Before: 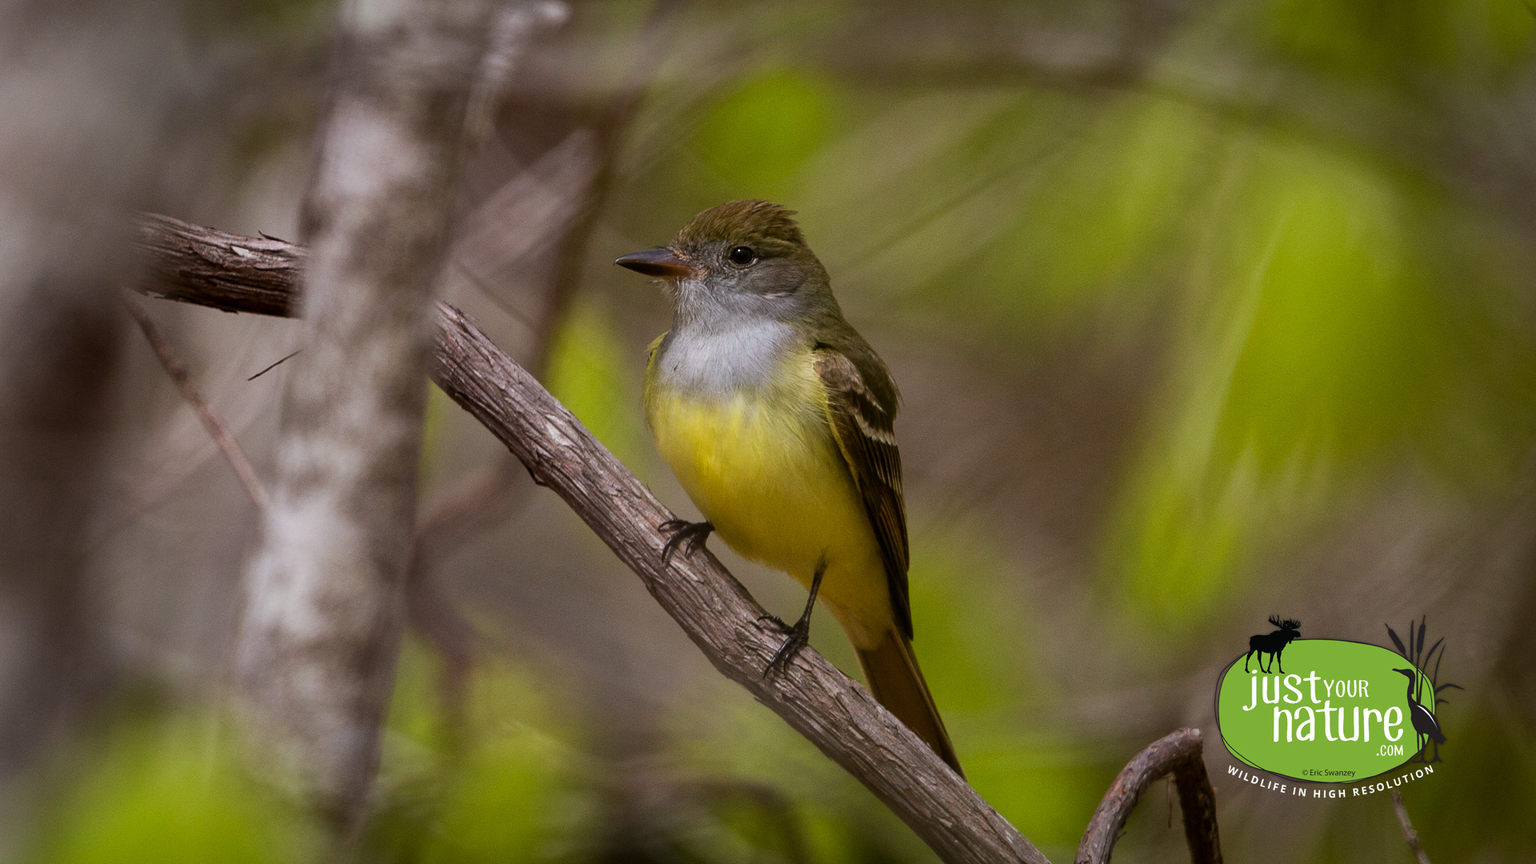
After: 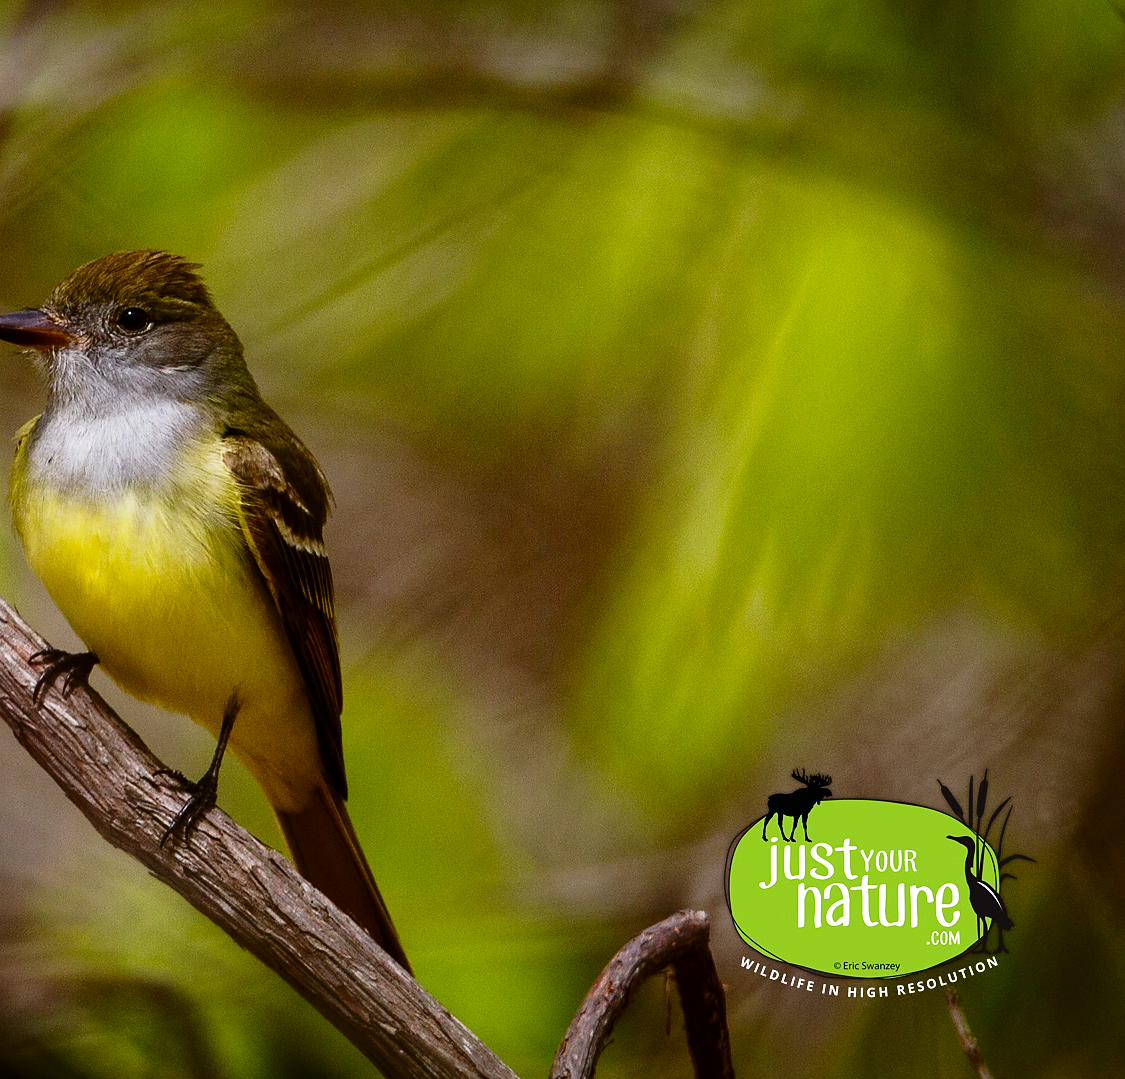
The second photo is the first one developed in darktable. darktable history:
crop: left 41.402%
sharpen: radius 1, threshold 1
base curve: curves: ch0 [(0, 0) (0.028, 0.03) (0.121, 0.232) (0.46, 0.748) (0.859, 0.968) (1, 1)], preserve colors none
contrast brightness saturation: brightness -0.2, saturation 0.08
